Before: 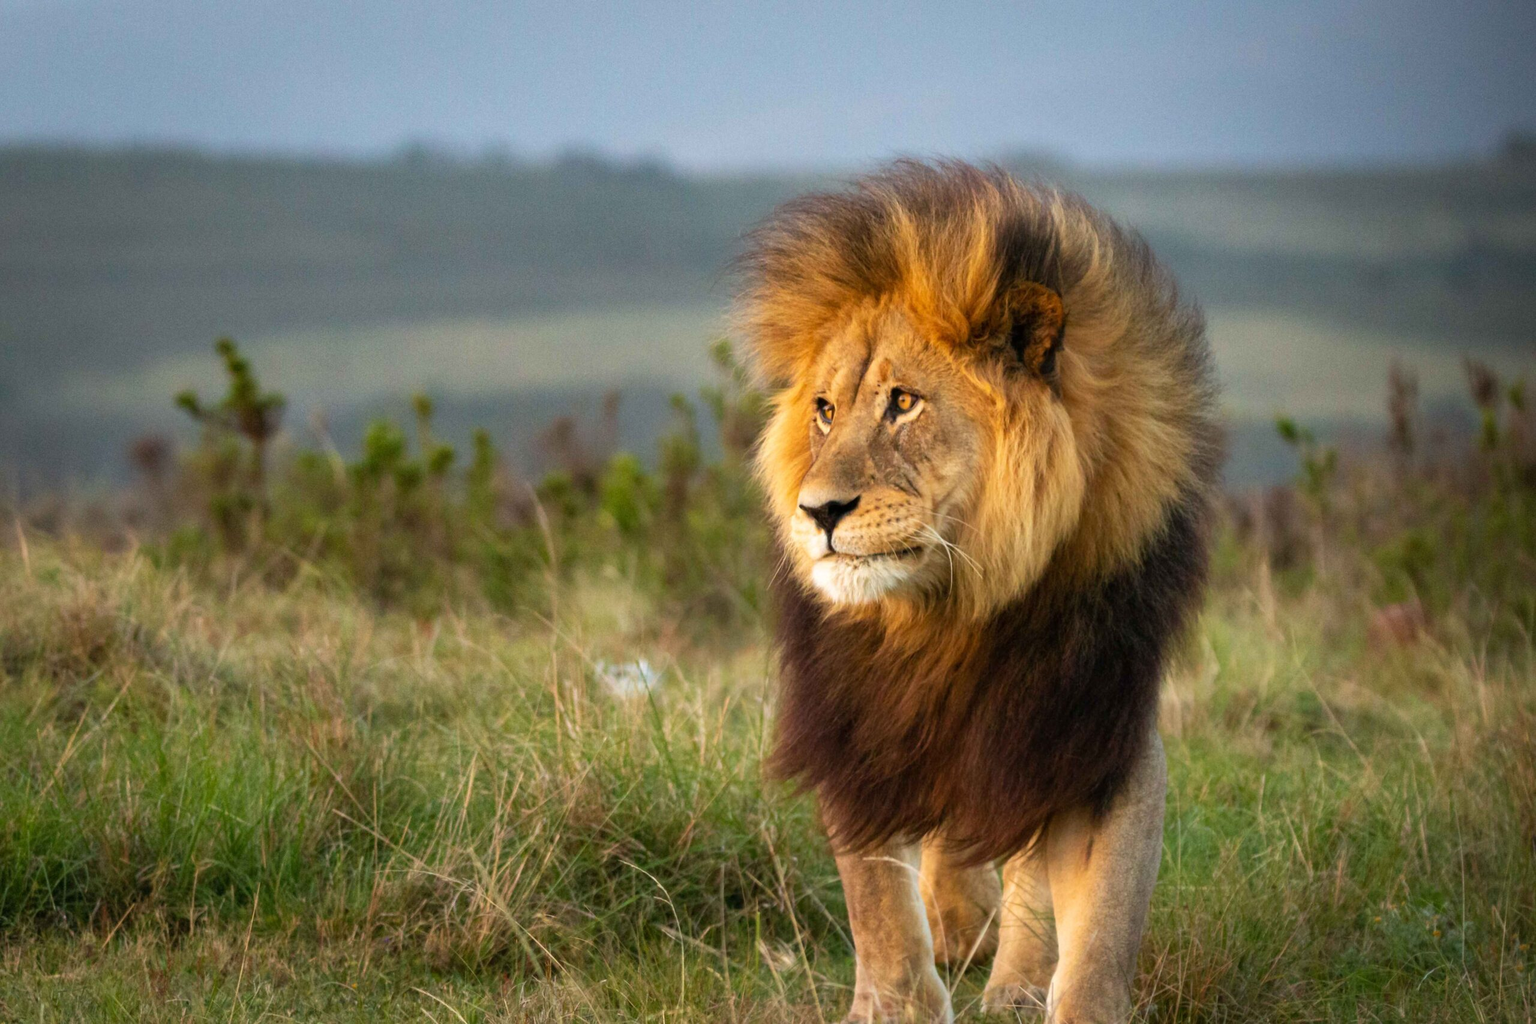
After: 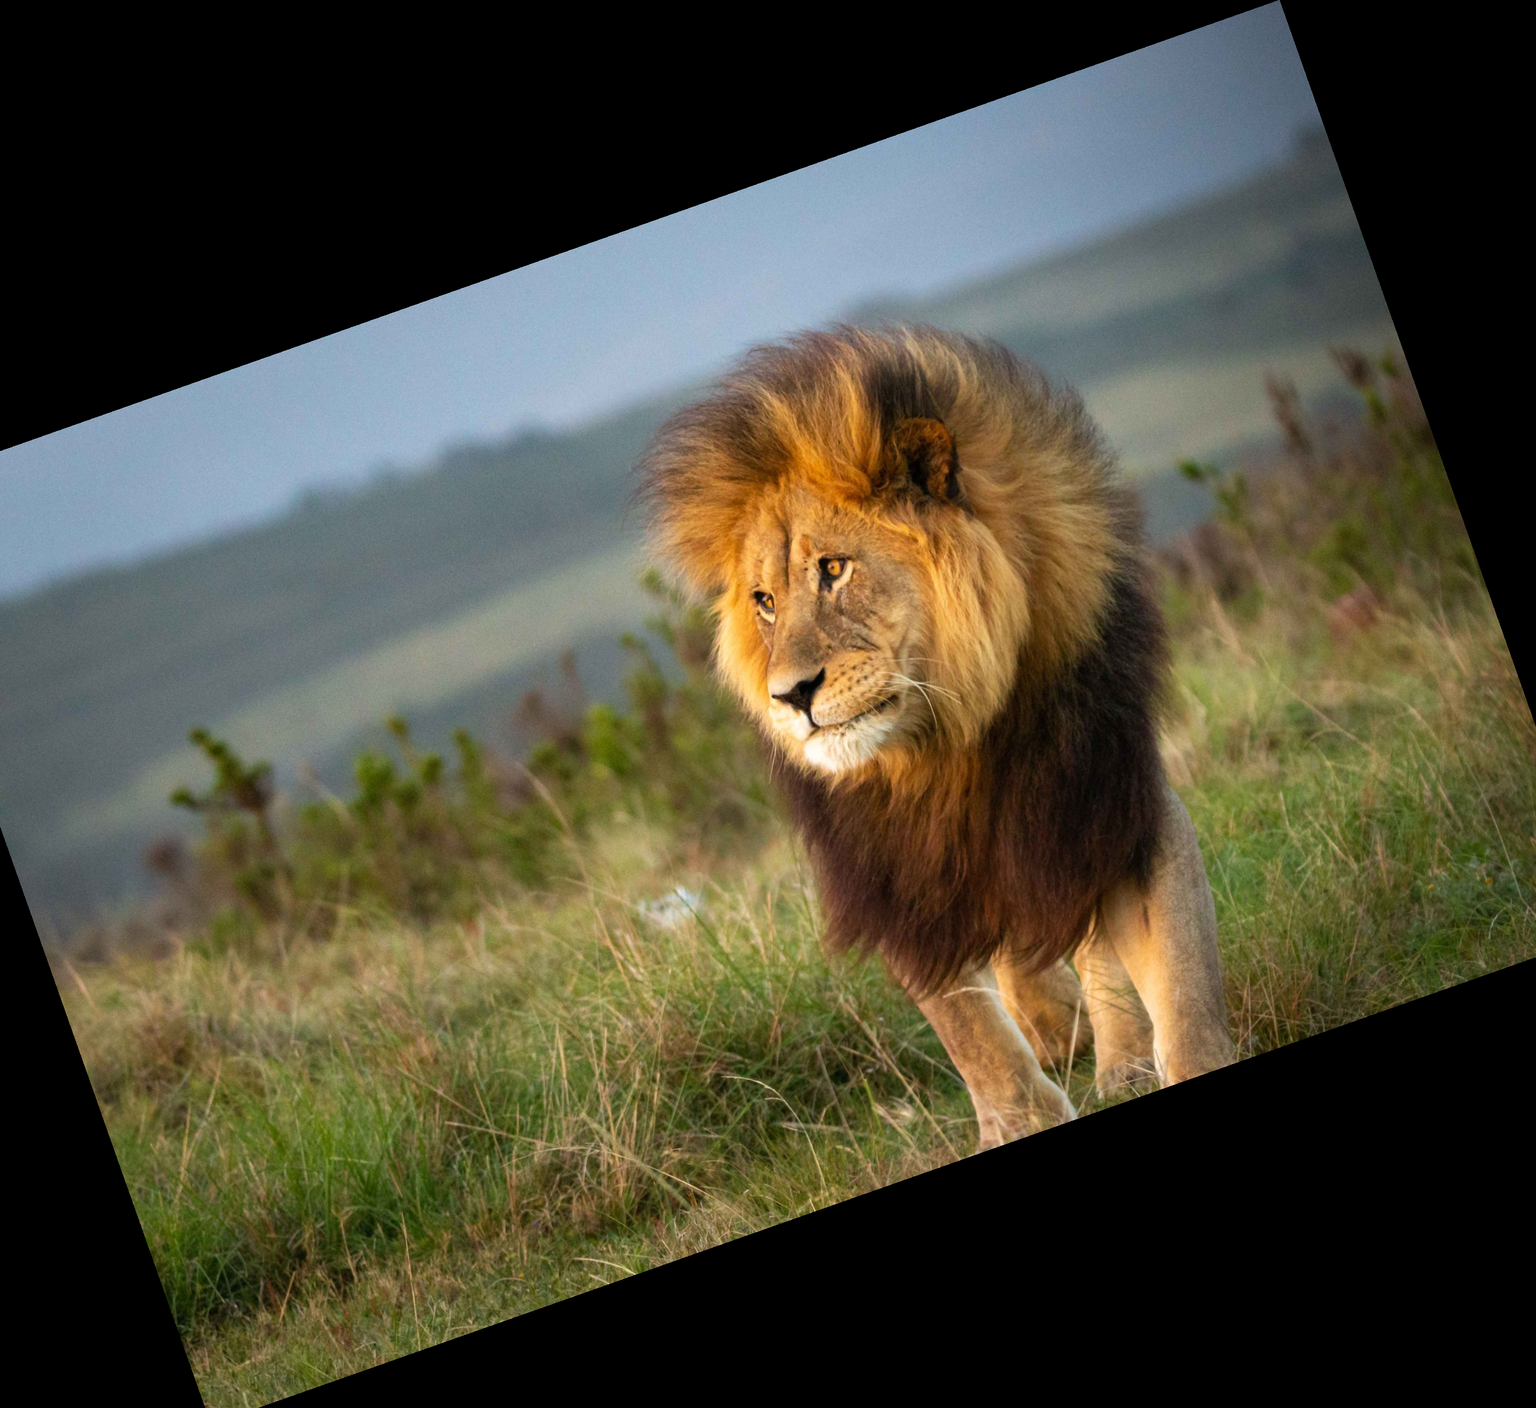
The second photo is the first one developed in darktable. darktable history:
crop and rotate: angle 19.43°, left 6.812%, right 4.125%, bottom 1.087%
